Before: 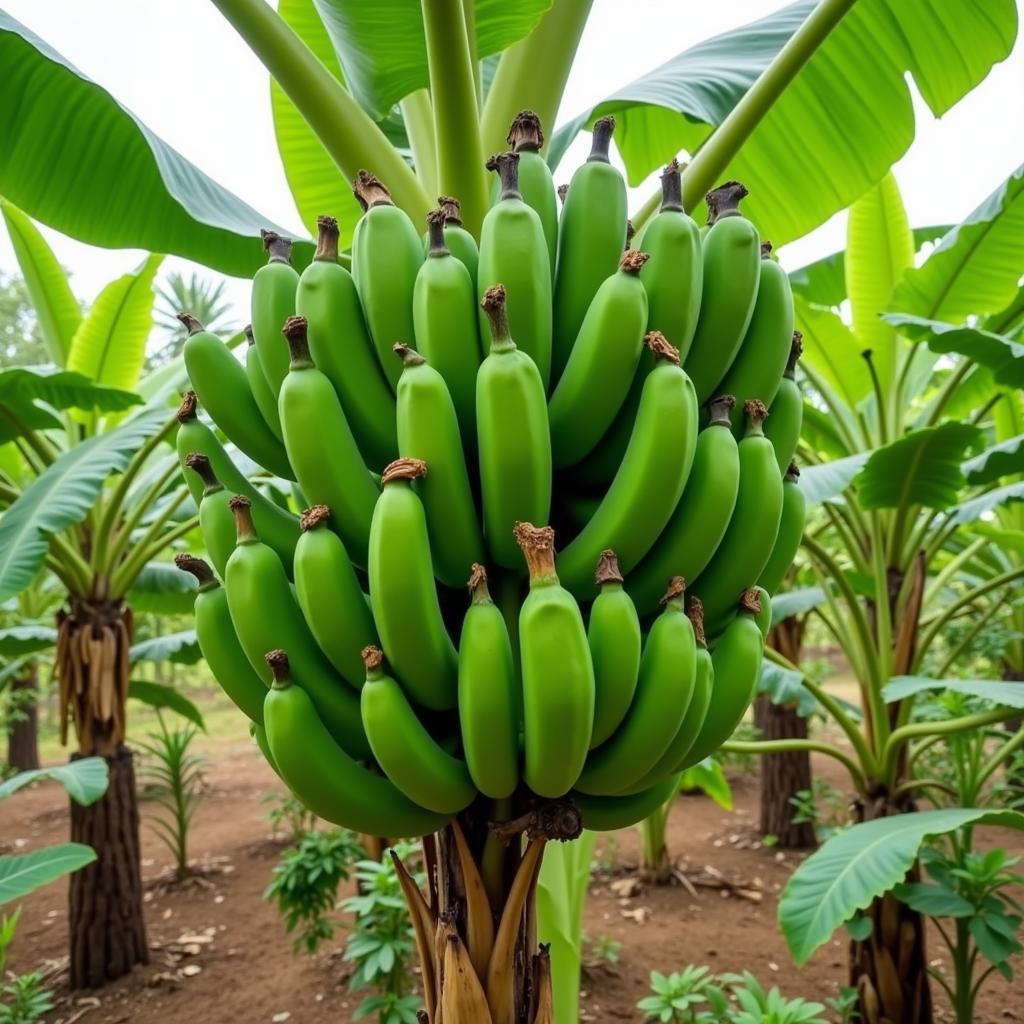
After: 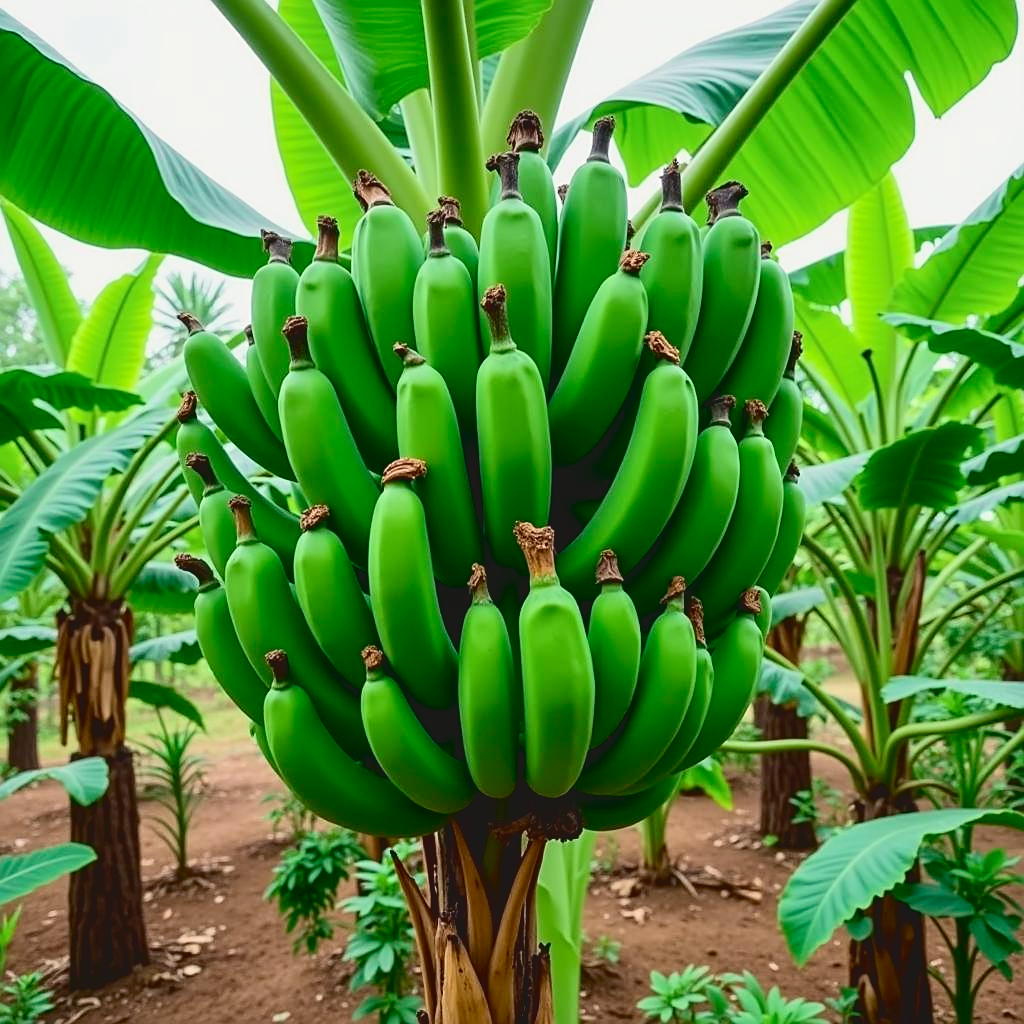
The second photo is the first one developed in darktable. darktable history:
tone curve: curves: ch0 [(0, 0.087) (0.175, 0.178) (0.466, 0.498) (0.715, 0.764) (1, 0.961)]; ch1 [(0, 0) (0.437, 0.398) (0.476, 0.466) (0.505, 0.505) (0.534, 0.544) (0.612, 0.605) (0.641, 0.643) (1, 1)]; ch2 [(0, 0) (0.359, 0.379) (0.427, 0.453) (0.489, 0.495) (0.531, 0.534) (0.579, 0.579) (1, 1)], color space Lab, independent channels, preserve colors none
sharpen: on, module defaults
exposure: black level correction 0.009, compensate highlight preservation false
color zones: curves: ch0 [(0, 0.5) (0.143, 0.5) (0.286, 0.5) (0.429, 0.495) (0.571, 0.437) (0.714, 0.44) (0.857, 0.496) (1, 0.5)]
